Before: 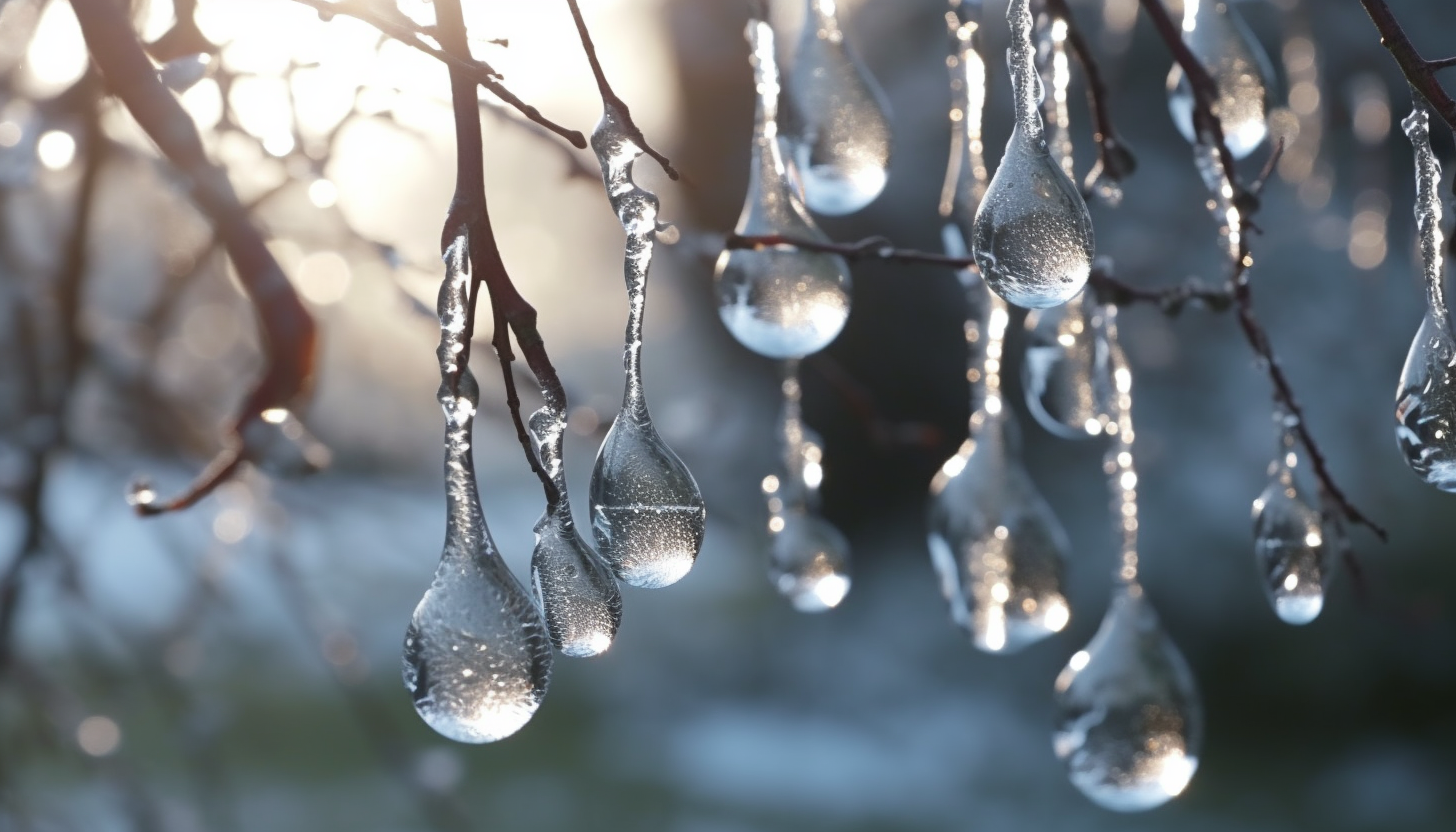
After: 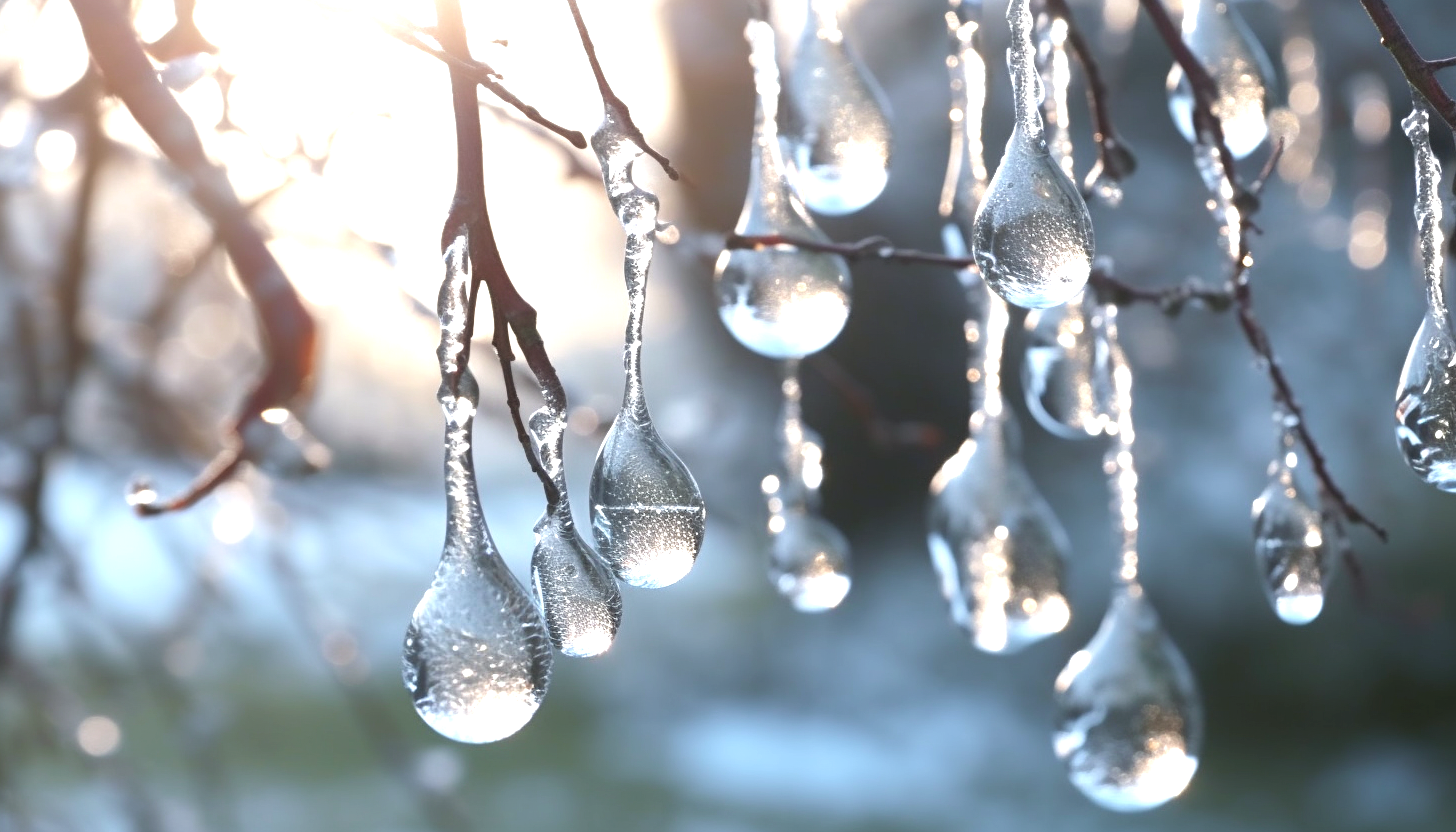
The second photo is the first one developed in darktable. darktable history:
exposure: black level correction 0, exposure 1.104 EV, compensate highlight preservation false
